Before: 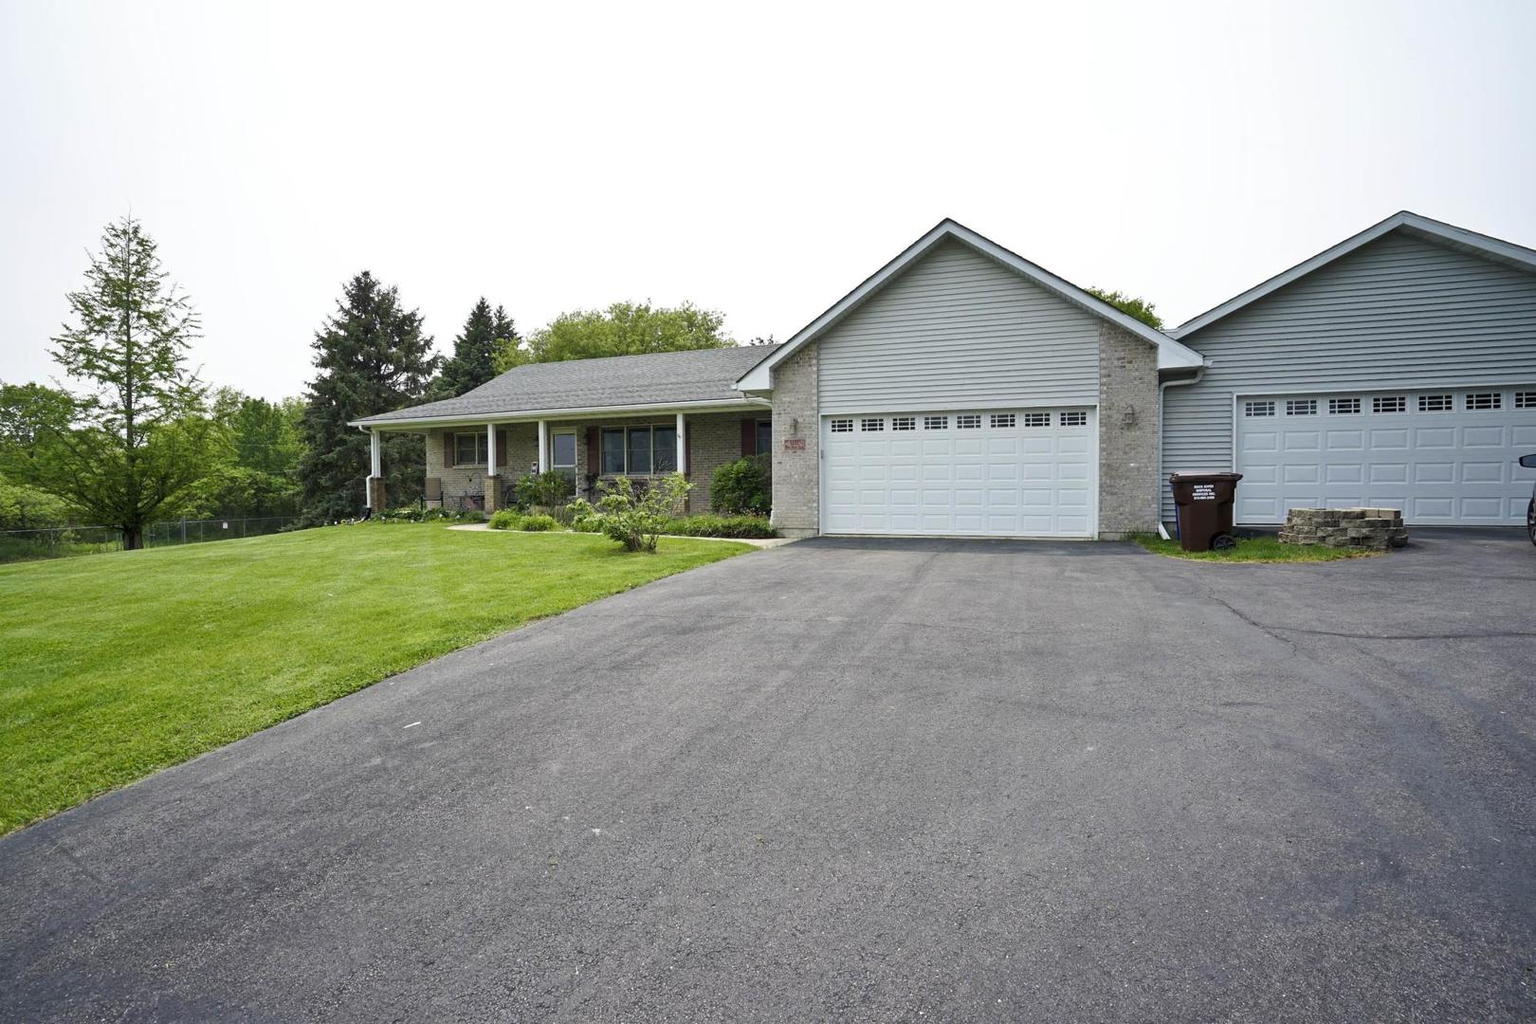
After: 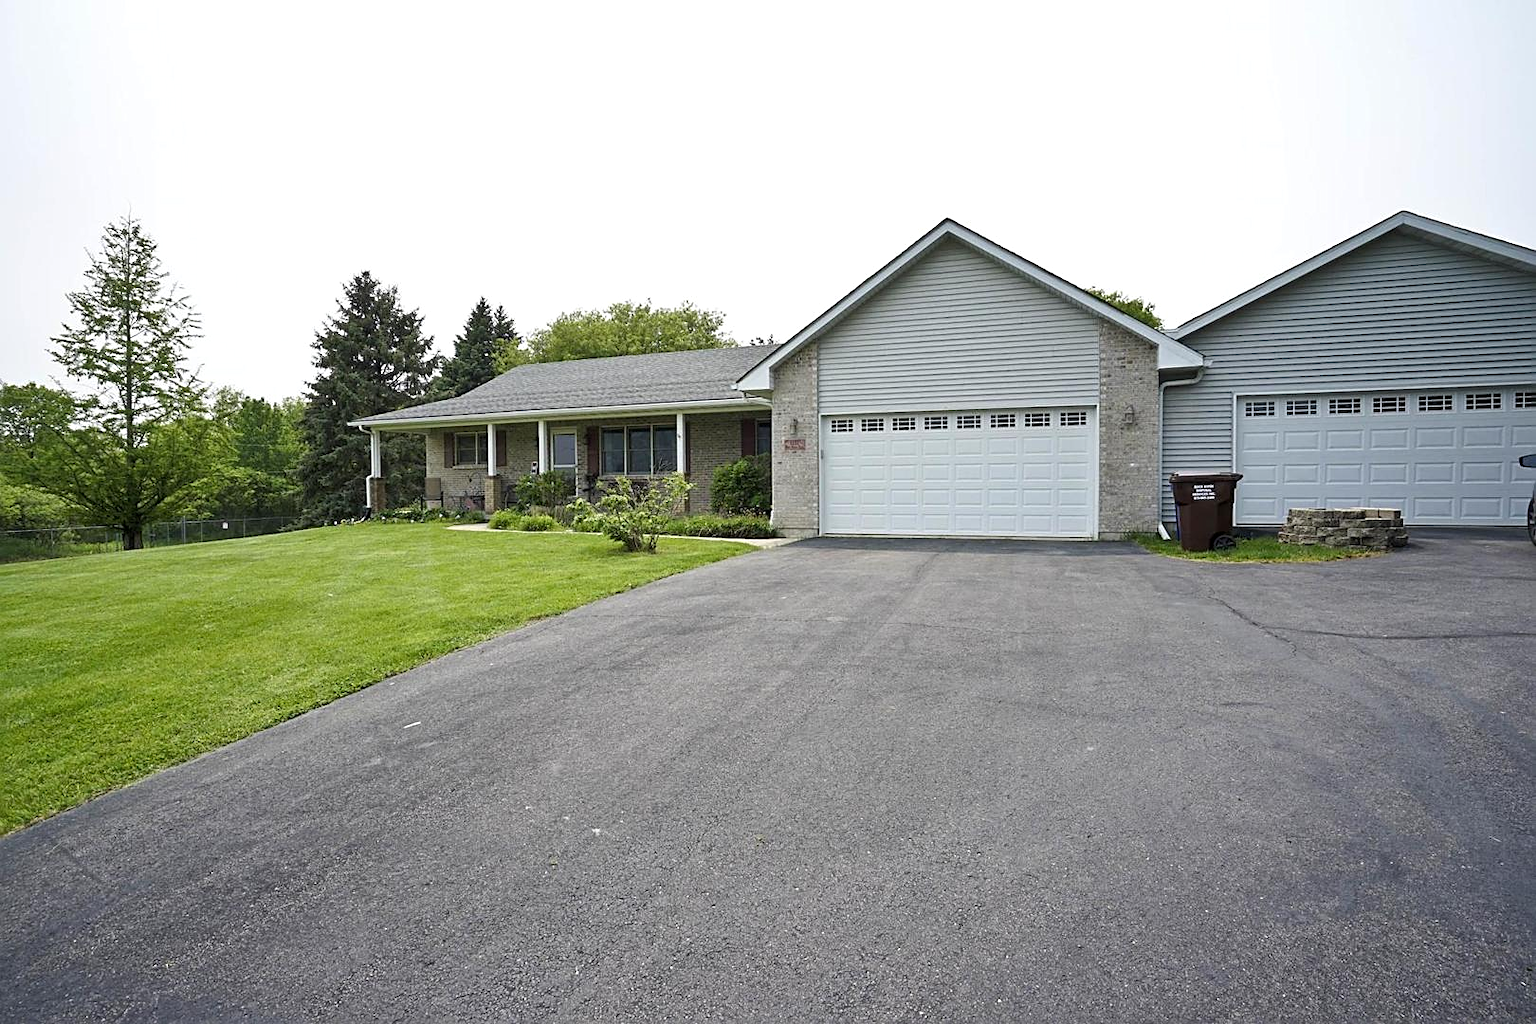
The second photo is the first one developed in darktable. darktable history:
sharpen: on, module defaults
levels: black 0.066%, white 99.93%, levels [0, 0.492, 0.984]
